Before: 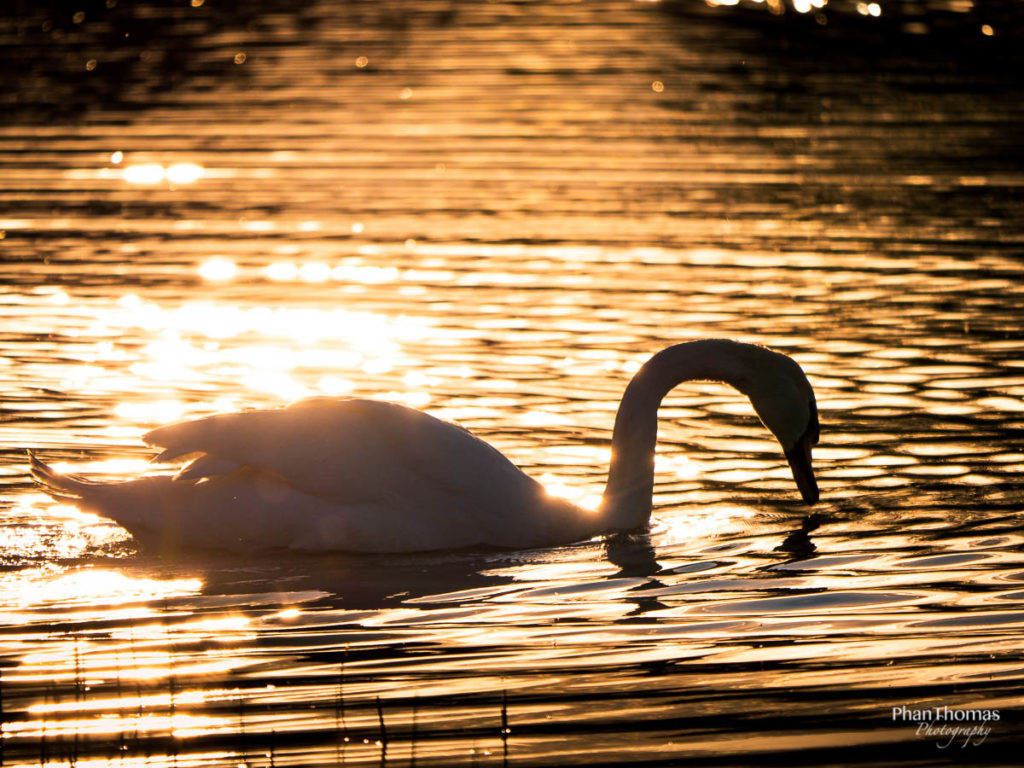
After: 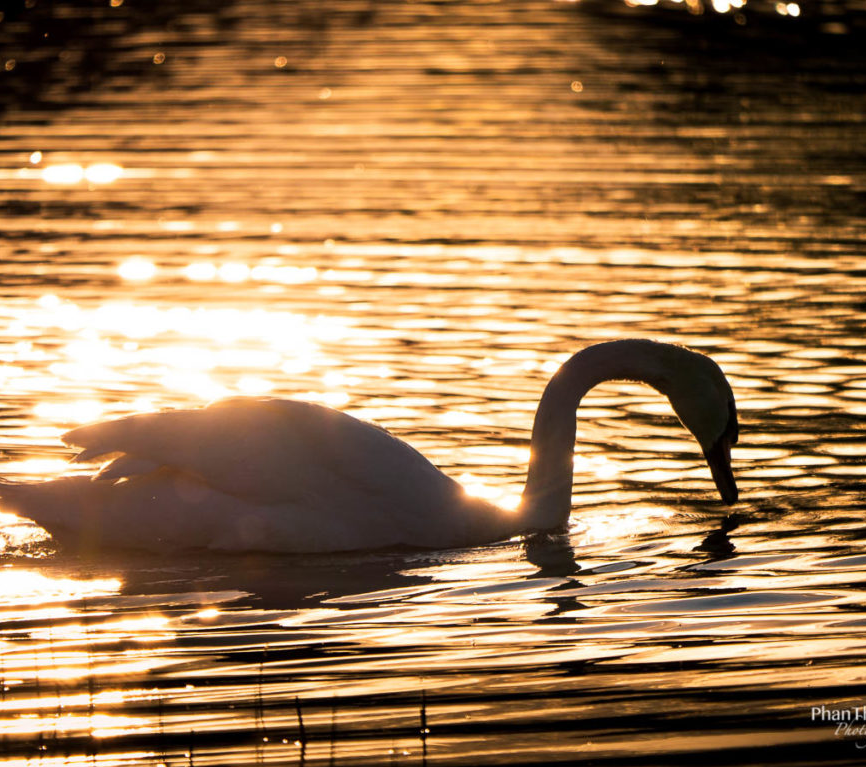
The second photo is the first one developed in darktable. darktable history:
exposure: compensate highlight preservation false
crop: left 8.008%, right 7.373%
